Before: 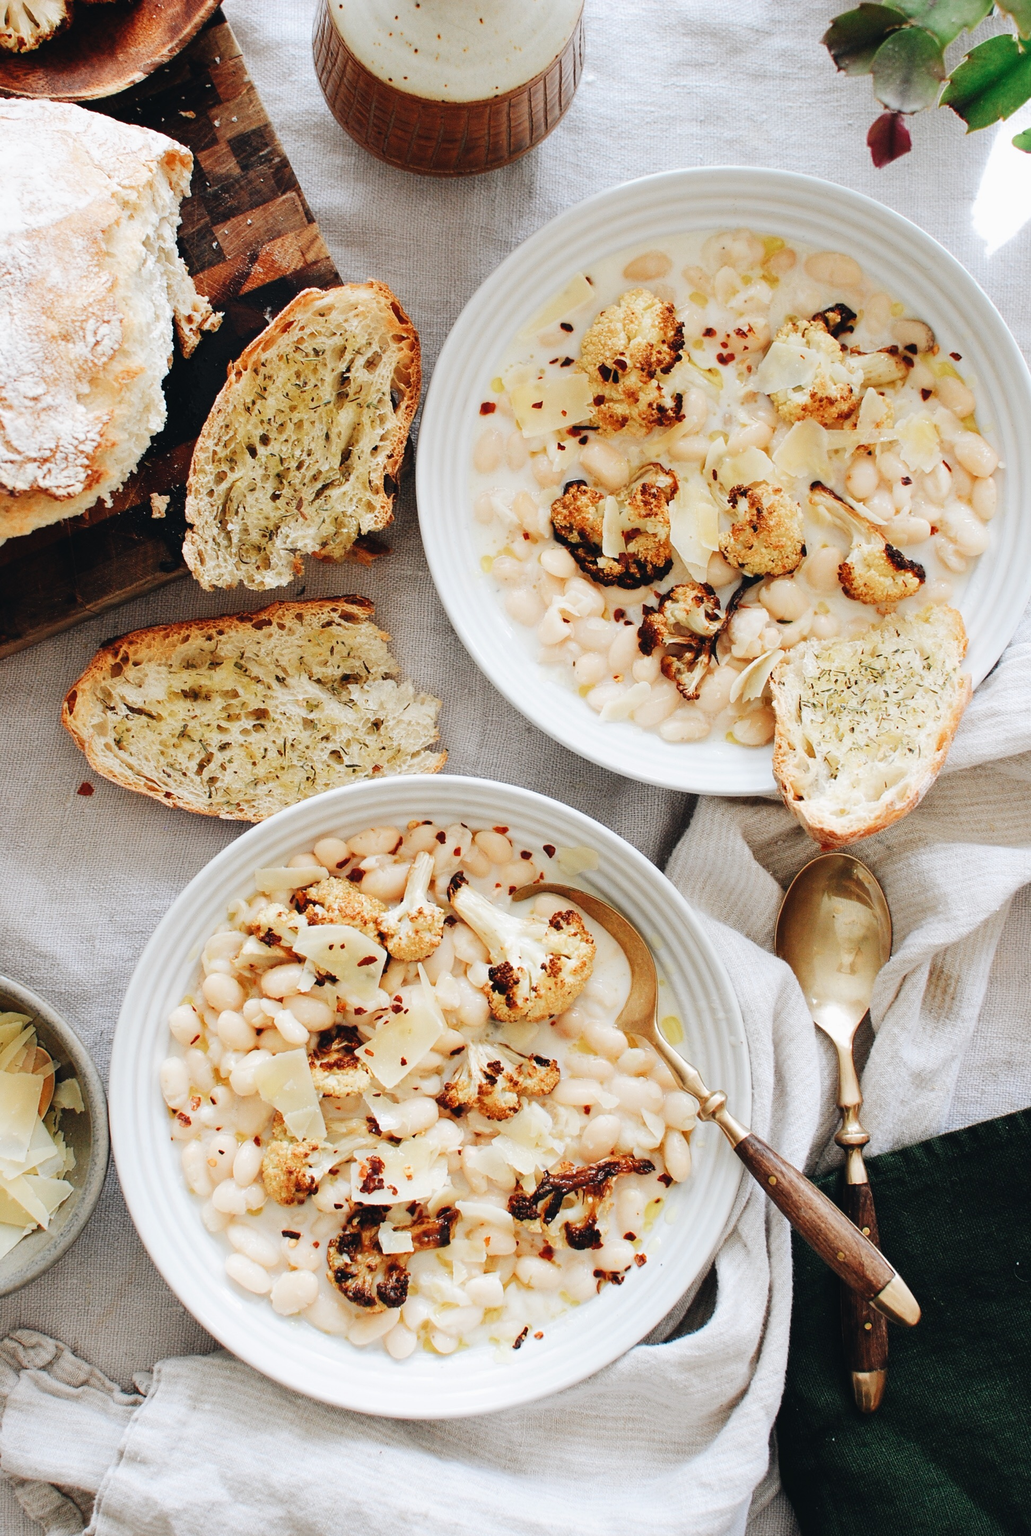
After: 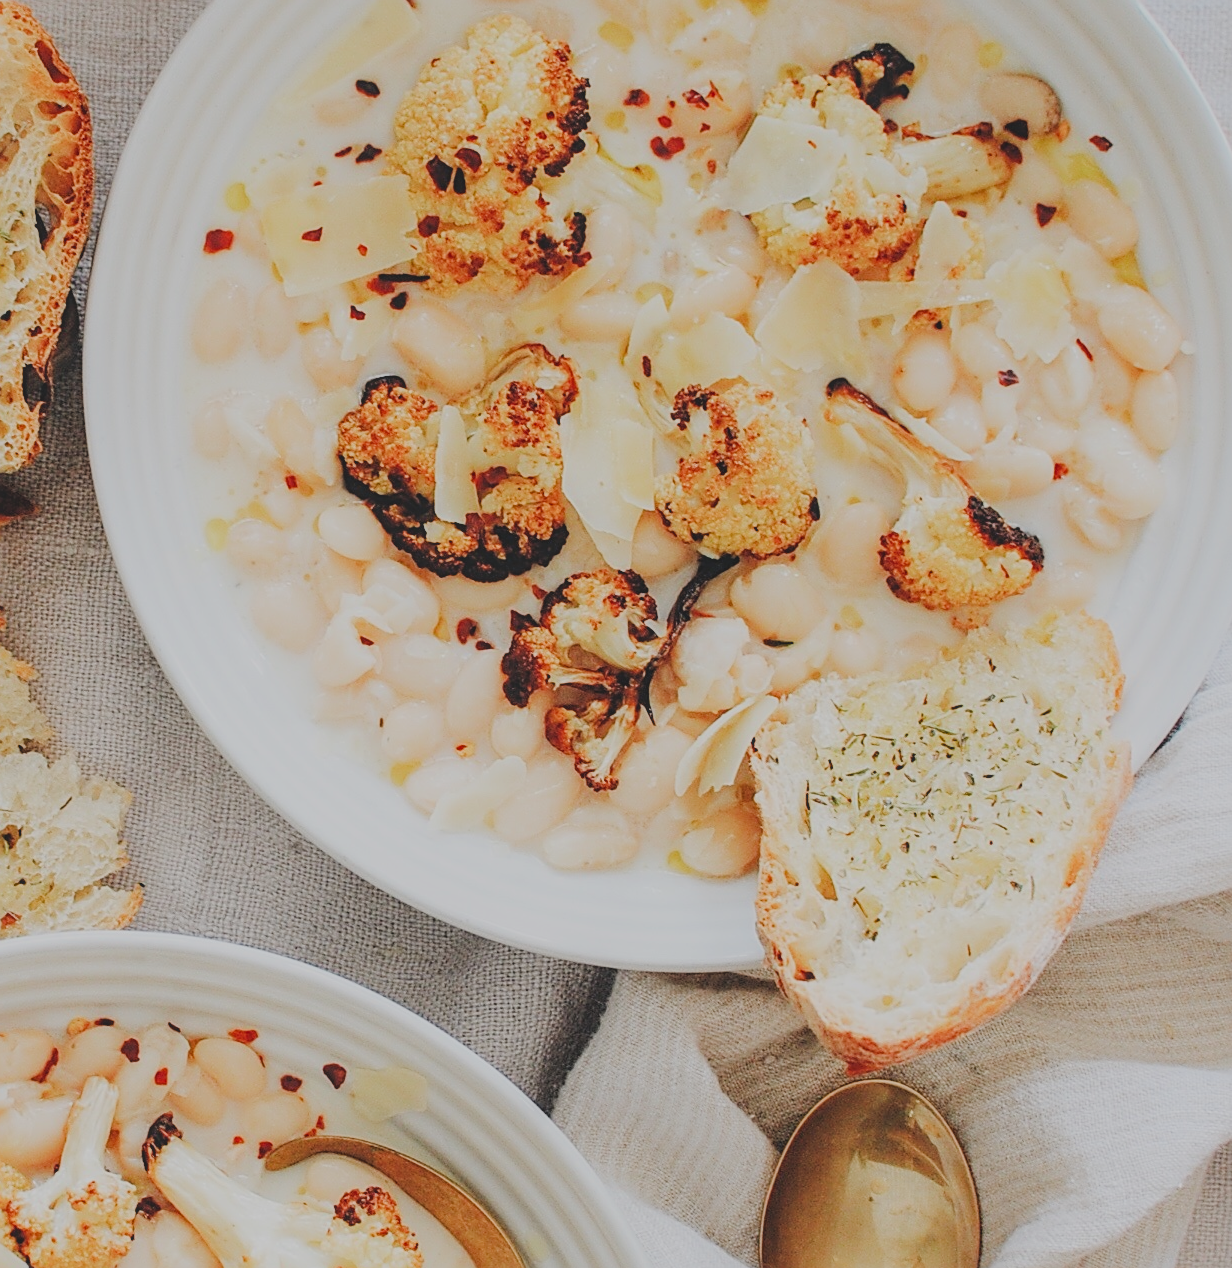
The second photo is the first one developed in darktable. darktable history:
exposure: black level correction -0.005, exposure 0.615 EV, compensate highlight preservation false
crop: left 36.106%, top 18.285%, right 0.447%, bottom 37.899%
tone equalizer: on, module defaults
filmic rgb: black relative exposure -7.4 EV, white relative exposure 5.05 EV, threshold 5.96 EV, hardness 3.2, enable highlight reconstruction true
local contrast: on, module defaults
sharpen: on, module defaults
contrast brightness saturation: contrast -0.288
